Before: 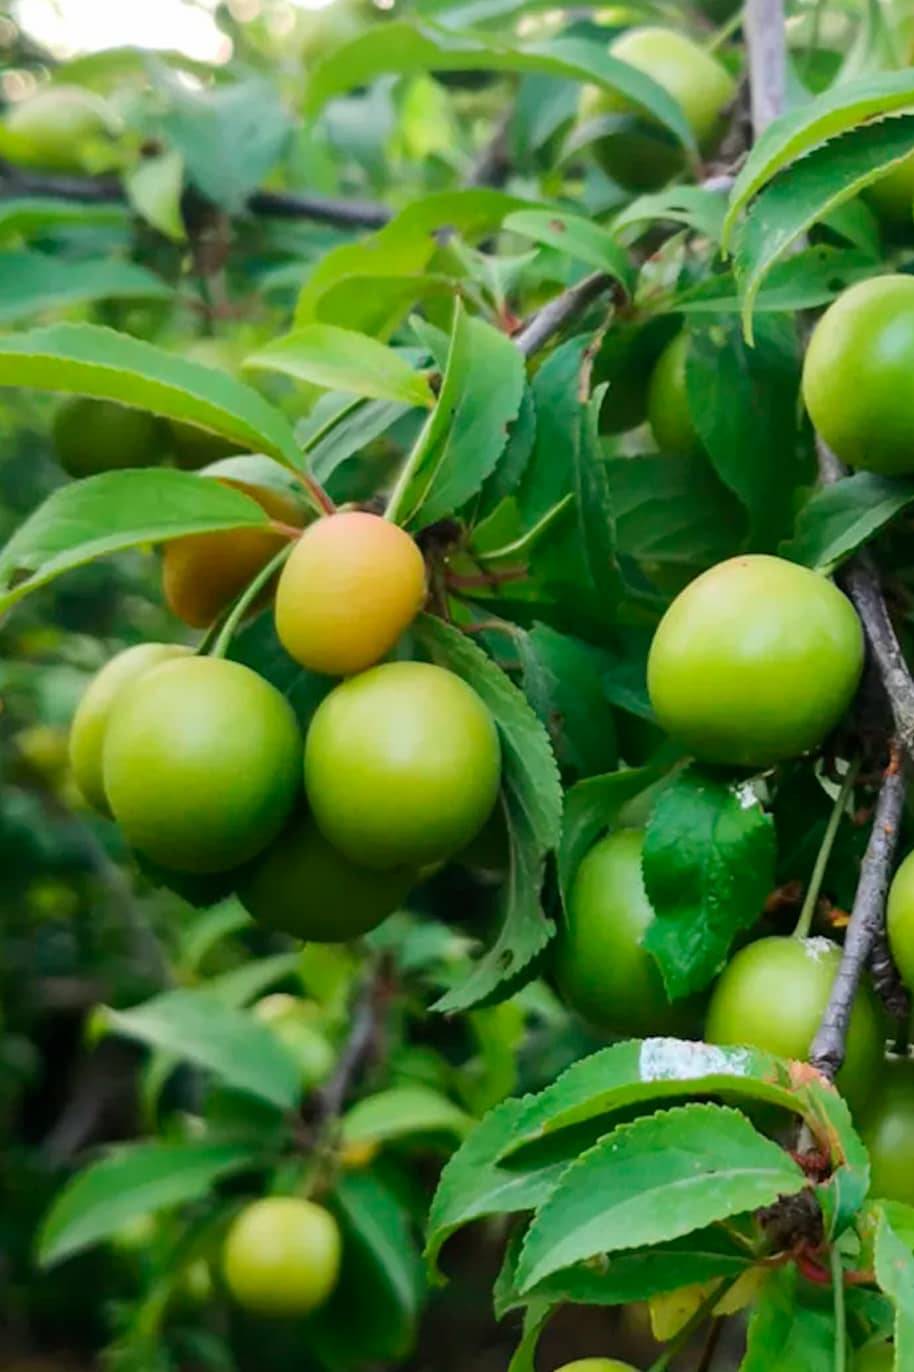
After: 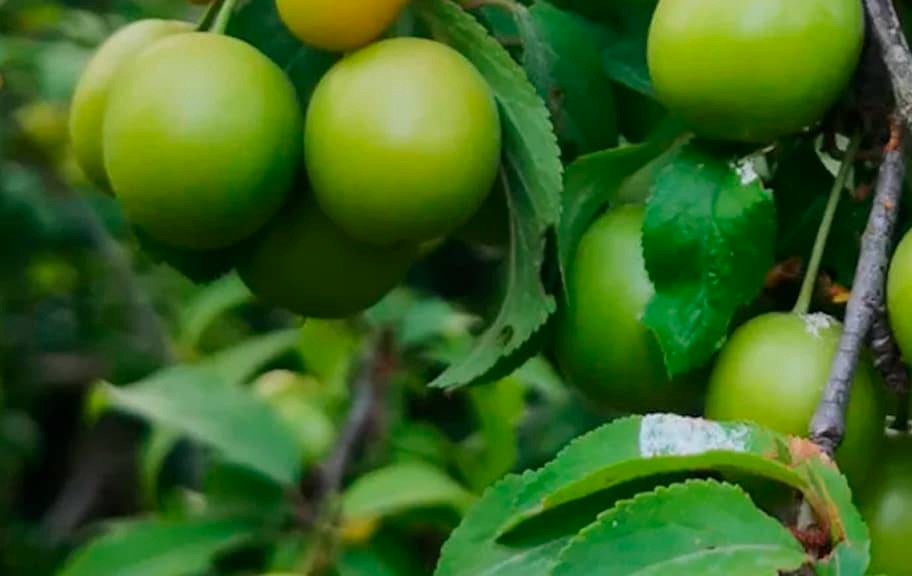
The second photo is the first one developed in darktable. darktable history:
shadows and highlights: radius 121.13, shadows 21.4, white point adjustment -9.72, highlights -14.39, soften with gaussian
bloom: size 5%, threshold 95%, strength 15%
crop: top 45.551%, bottom 12.262%
color balance rgb: perceptual saturation grading › global saturation -3%
